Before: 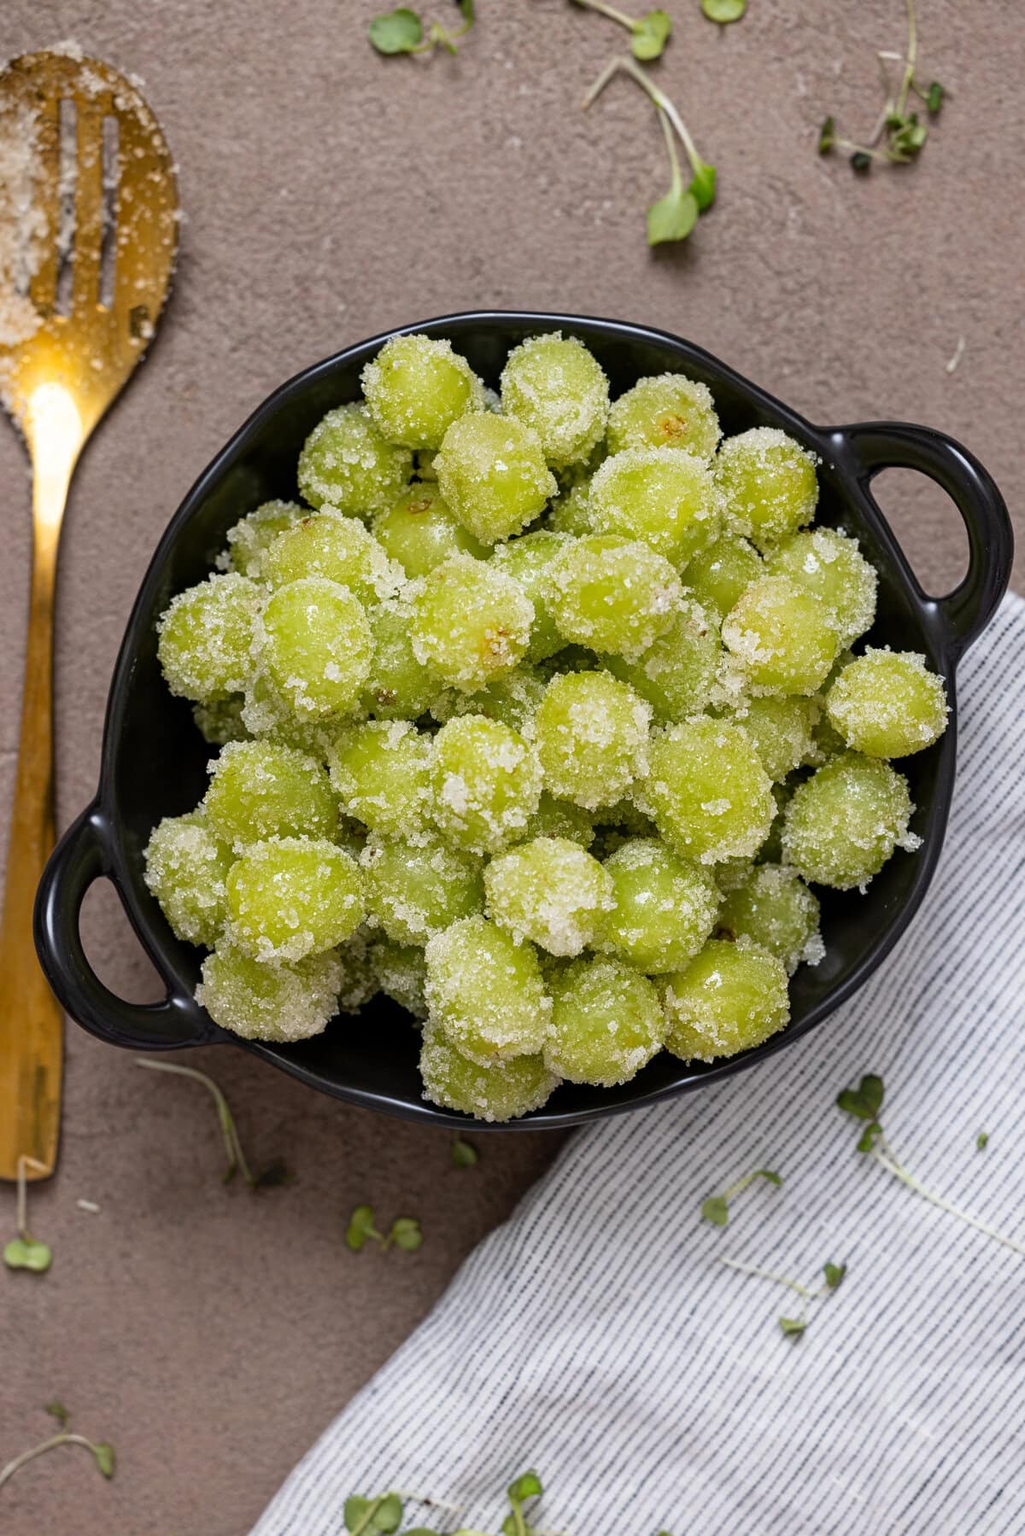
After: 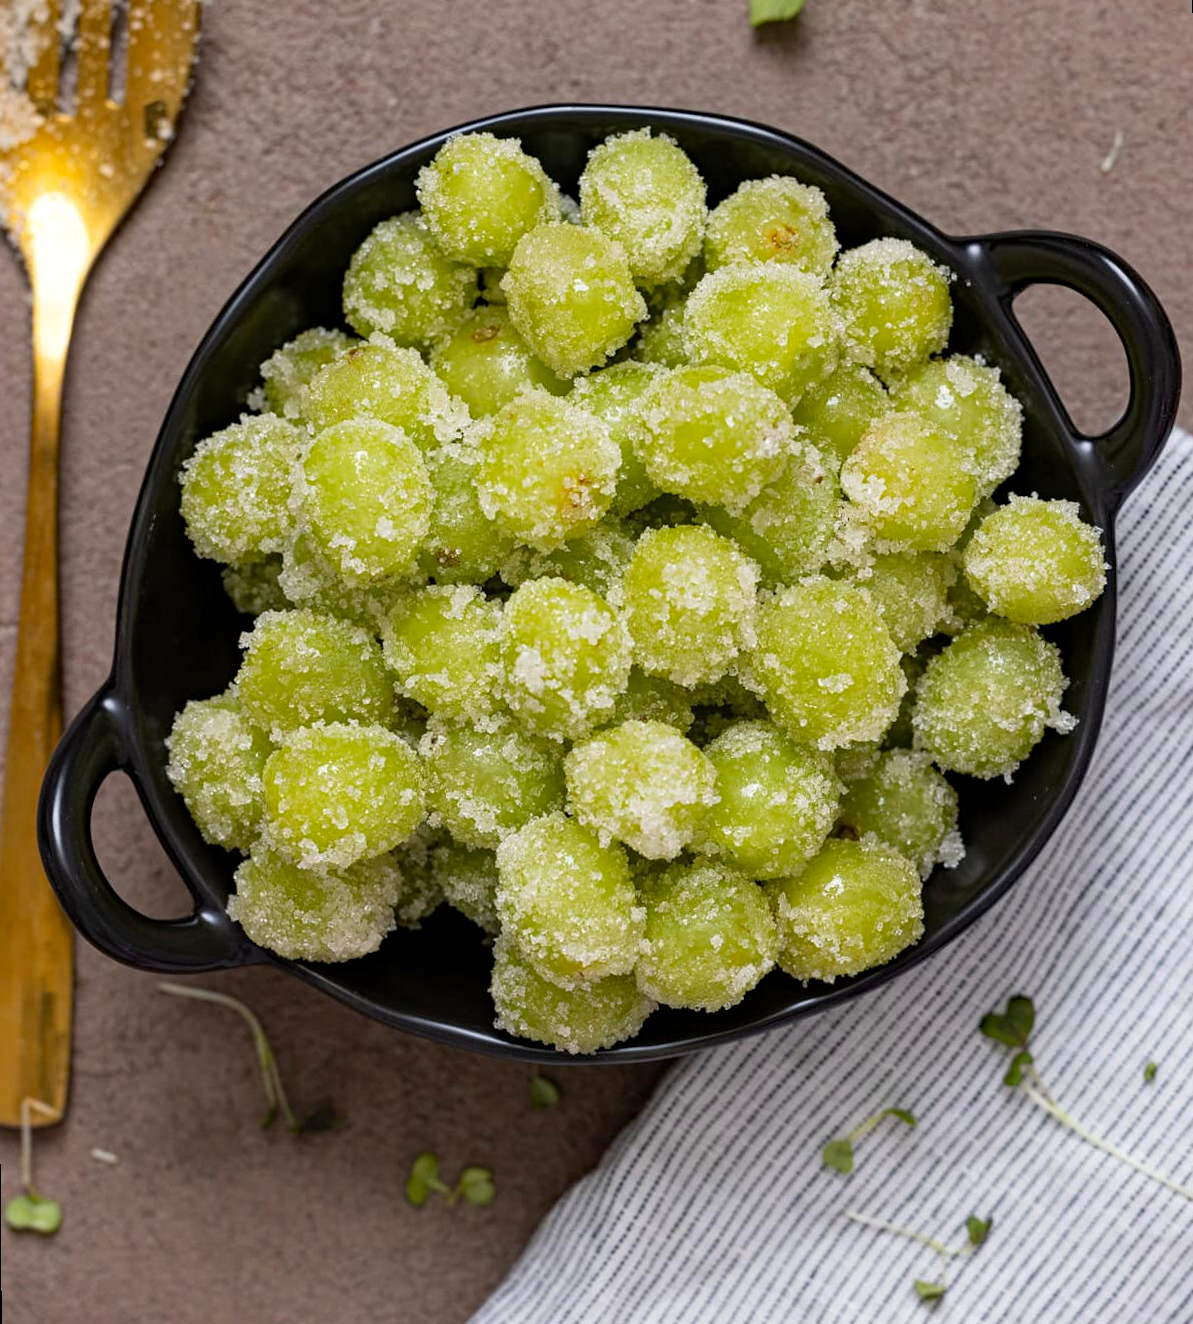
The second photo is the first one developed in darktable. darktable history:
tone equalizer: on, module defaults
crop: top 13.819%, bottom 11.169%
rotate and perspective: rotation -0.45°, automatic cropping original format, crop left 0.008, crop right 0.992, crop top 0.012, crop bottom 0.988
haze removal: compatibility mode true, adaptive false
